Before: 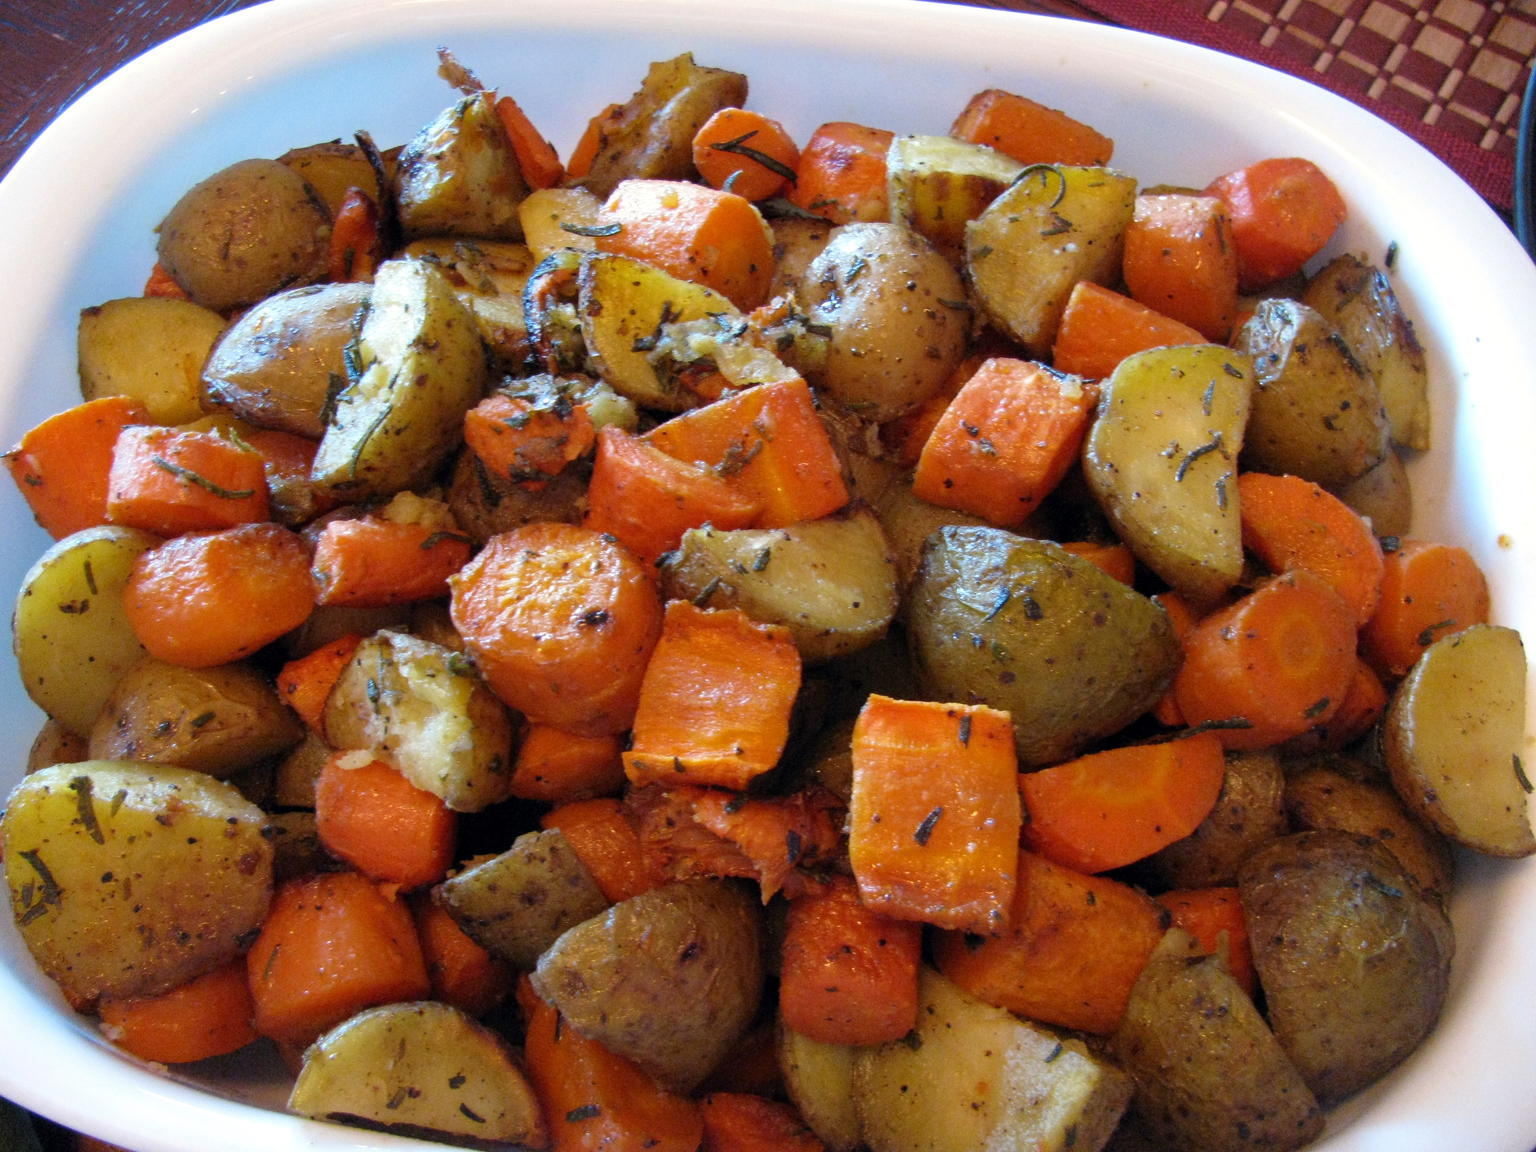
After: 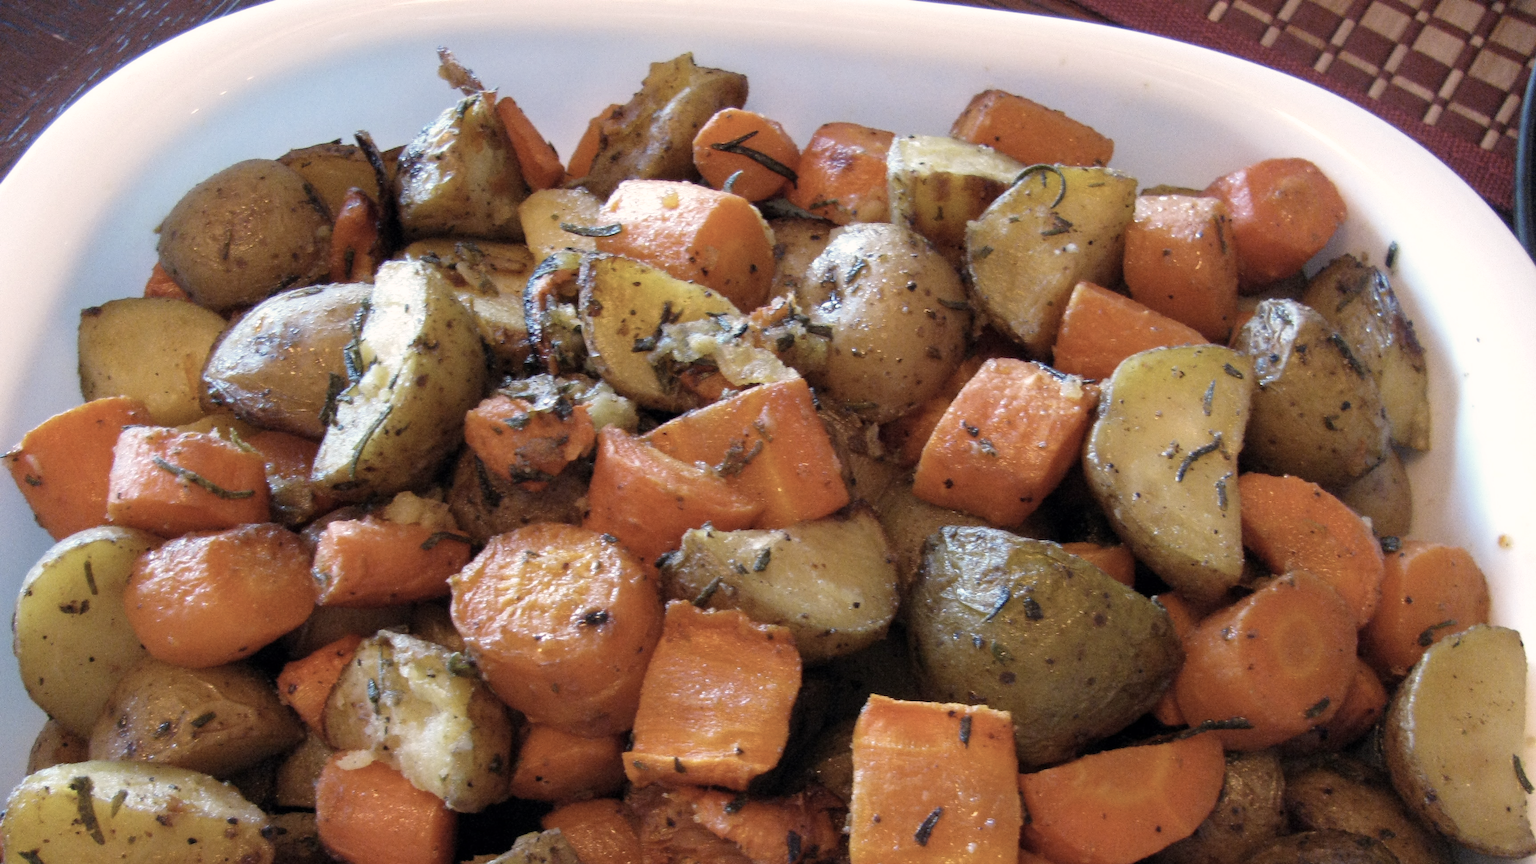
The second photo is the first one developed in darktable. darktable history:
crop: bottom 24.897%
color correction: highlights a* 5.55, highlights b* 5.24, saturation 0.629
